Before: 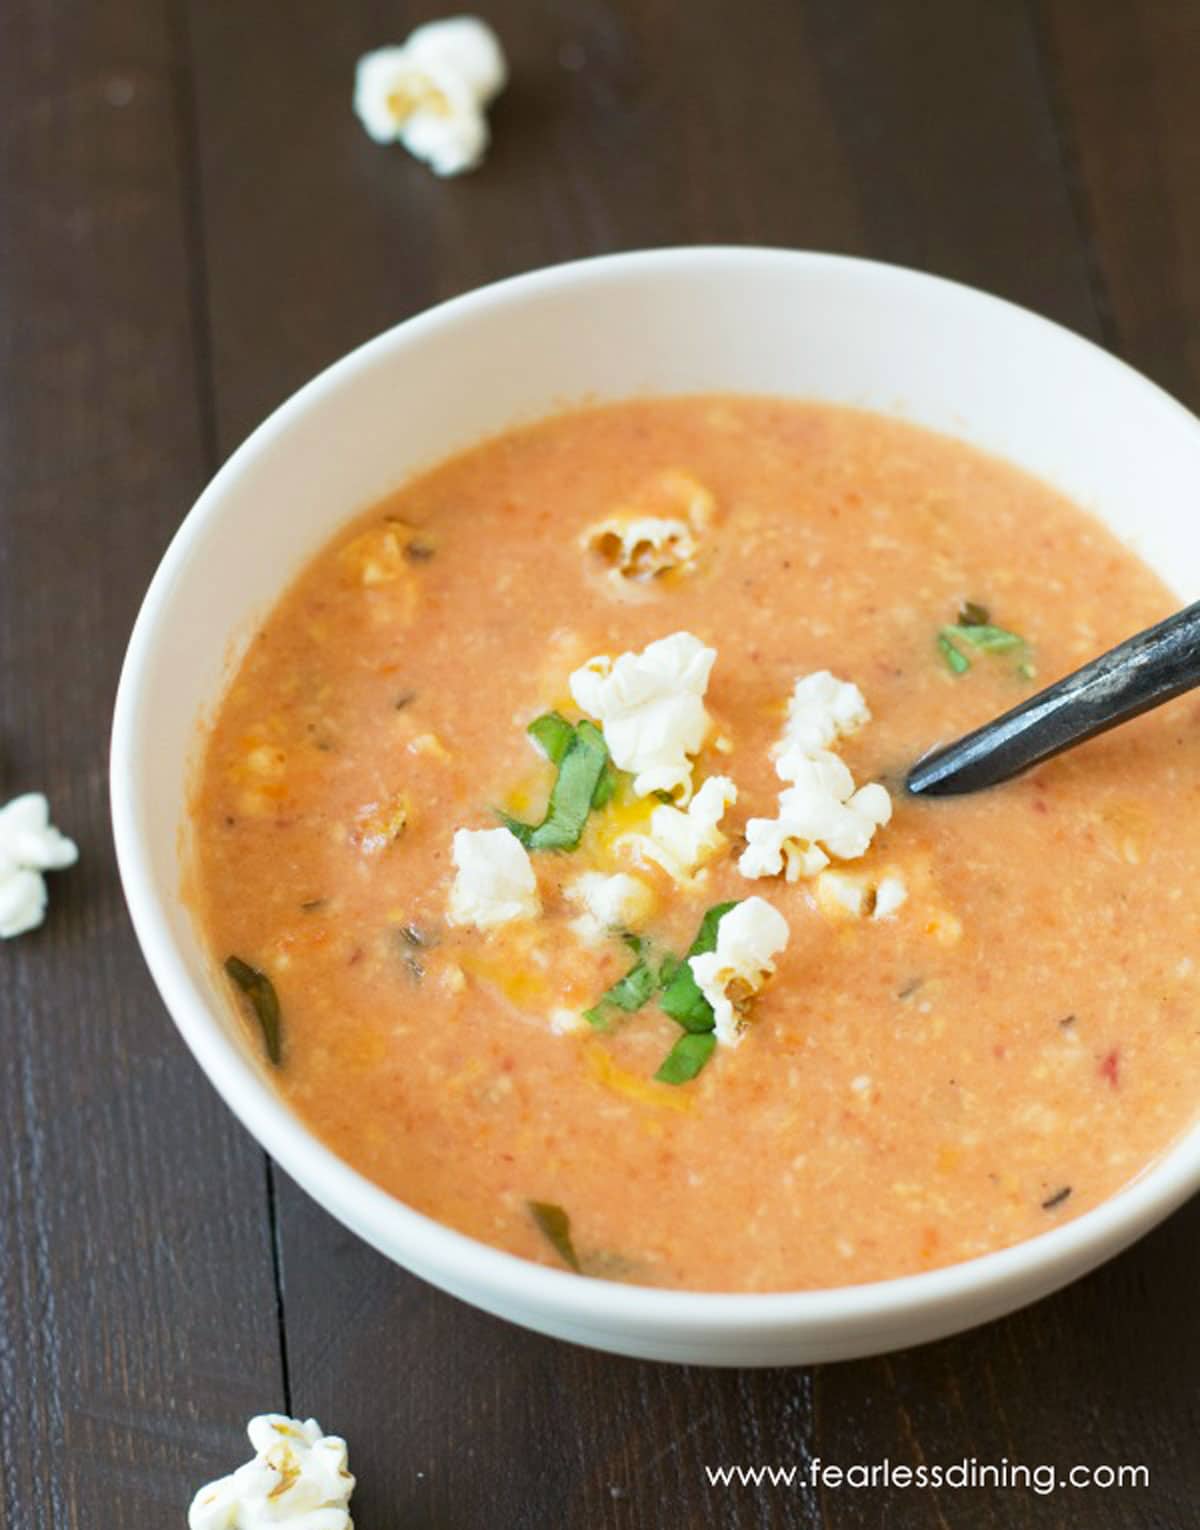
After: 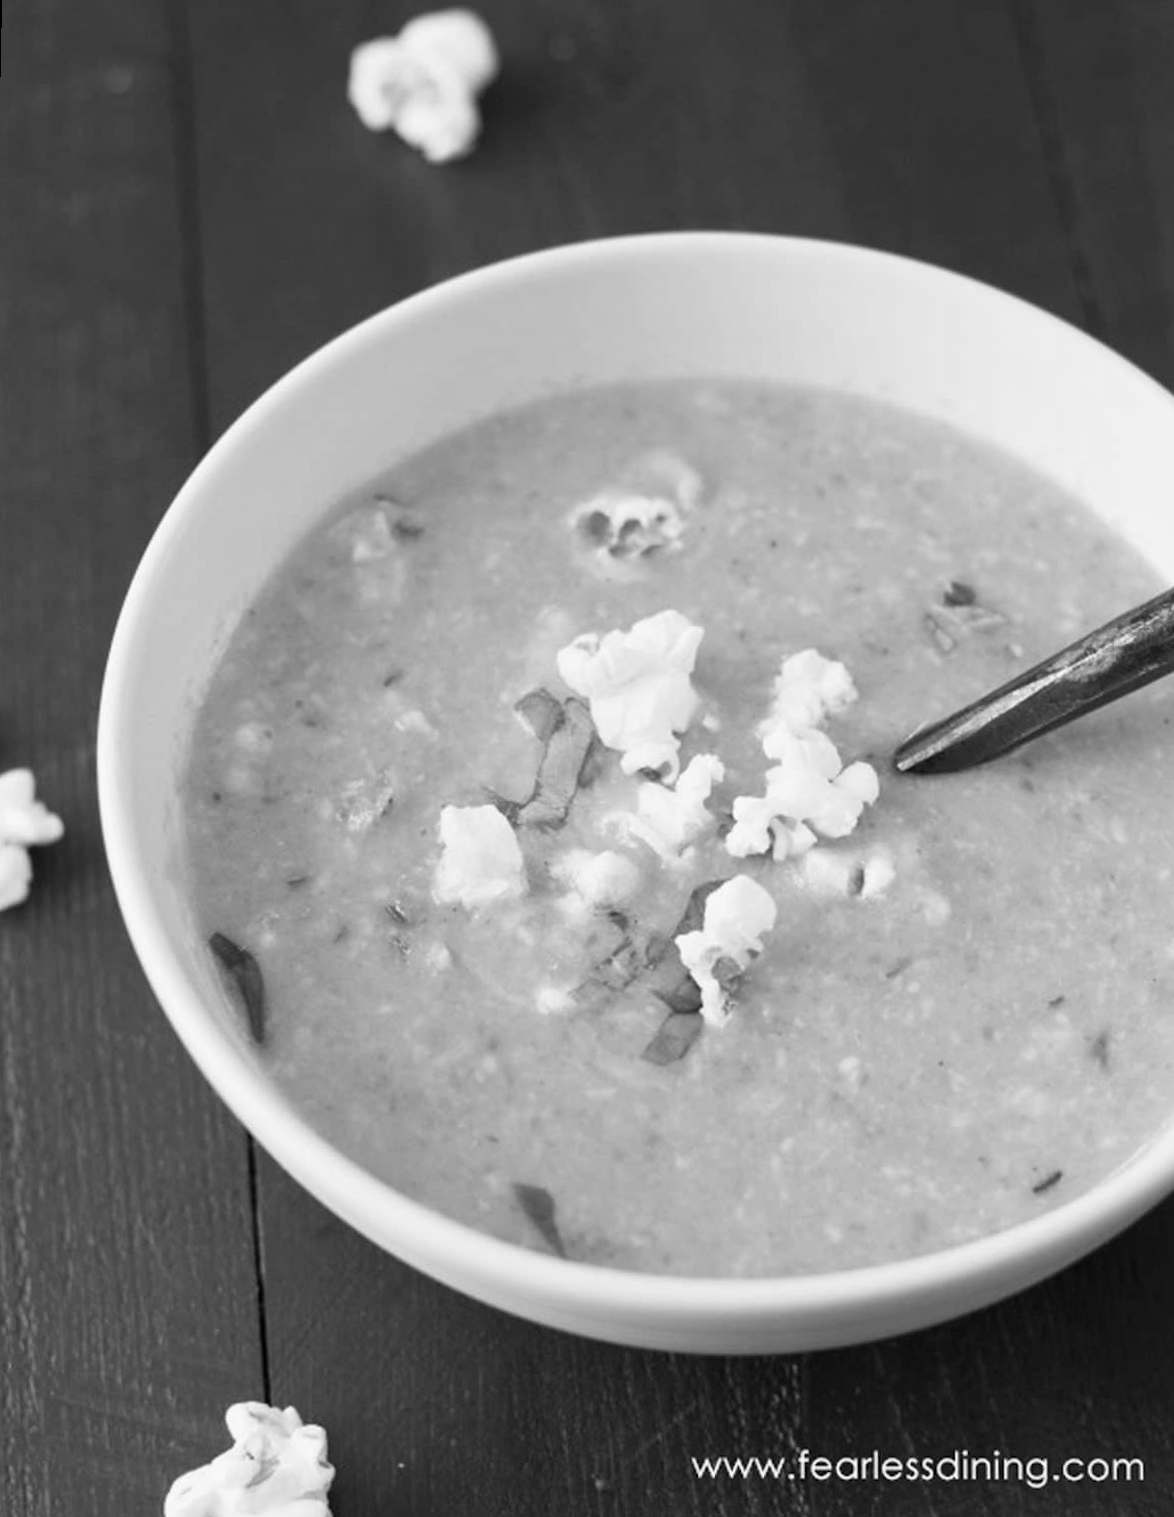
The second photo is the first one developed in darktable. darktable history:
monochrome: a 32, b 64, size 2.3
rotate and perspective: rotation 0.226°, lens shift (vertical) -0.042, crop left 0.023, crop right 0.982, crop top 0.006, crop bottom 0.994
